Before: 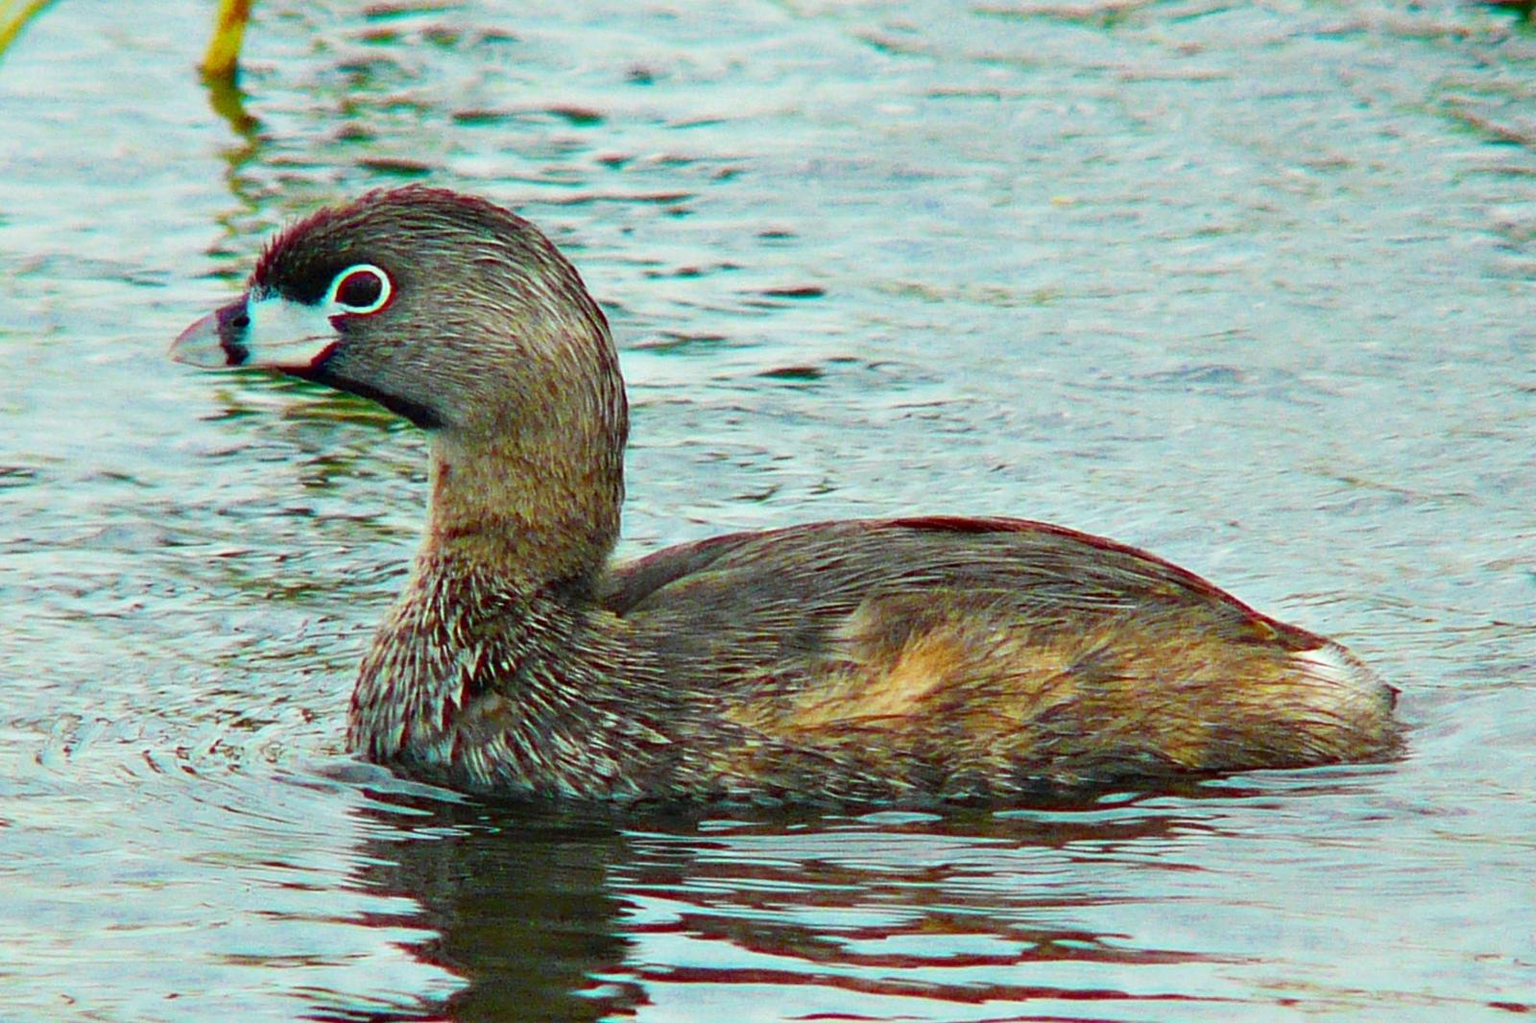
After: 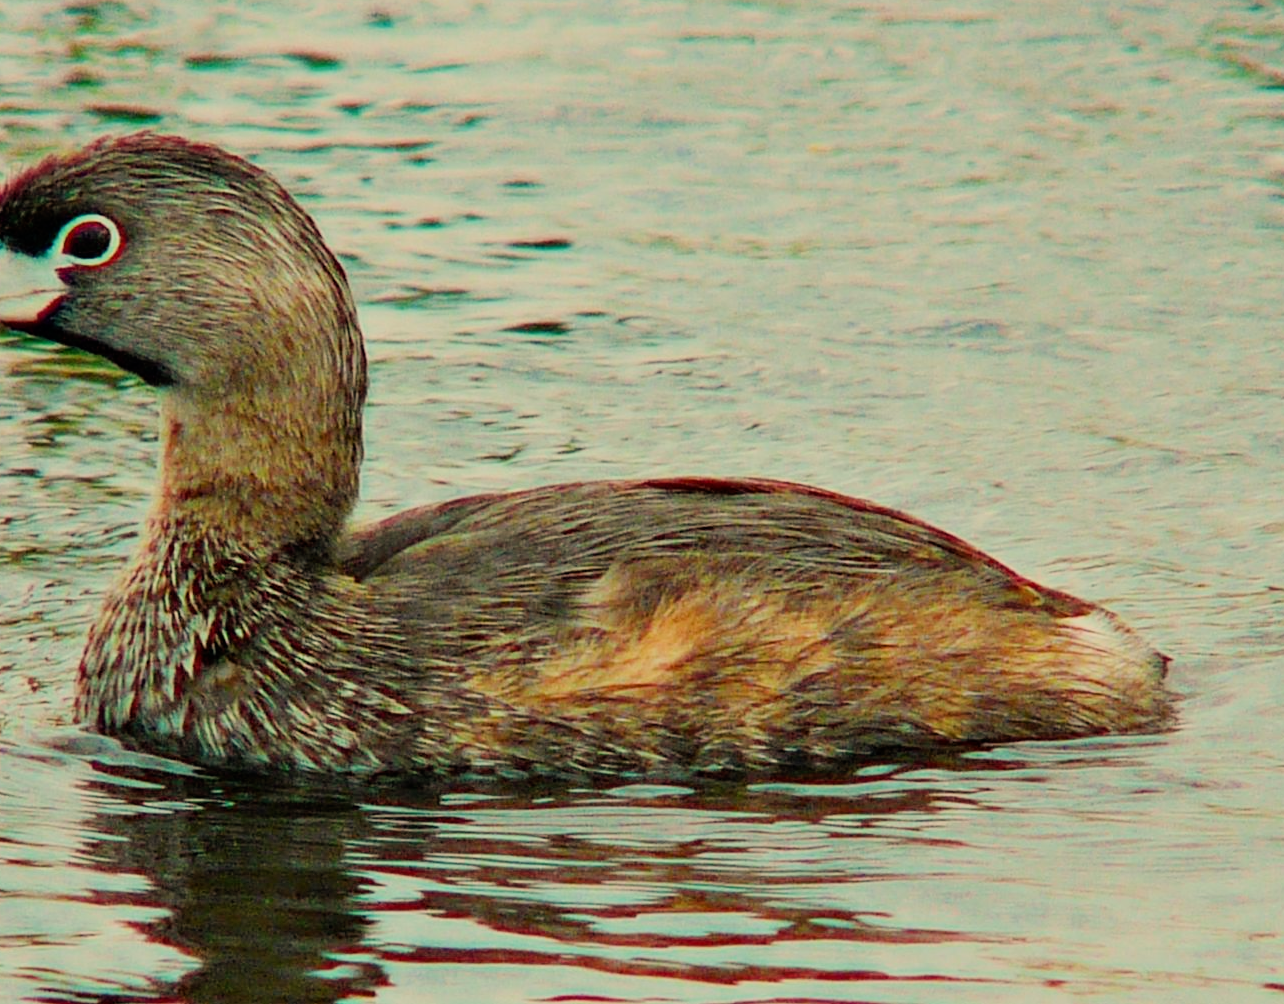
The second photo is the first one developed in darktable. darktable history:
white balance: red 1.123, blue 0.83
filmic rgb: black relative exposure -7.65 EV, white relative exposure 4.56 EV, hardness 3.61
crop and rotate: left 17.959%, top 5.771%, right 1.742%
